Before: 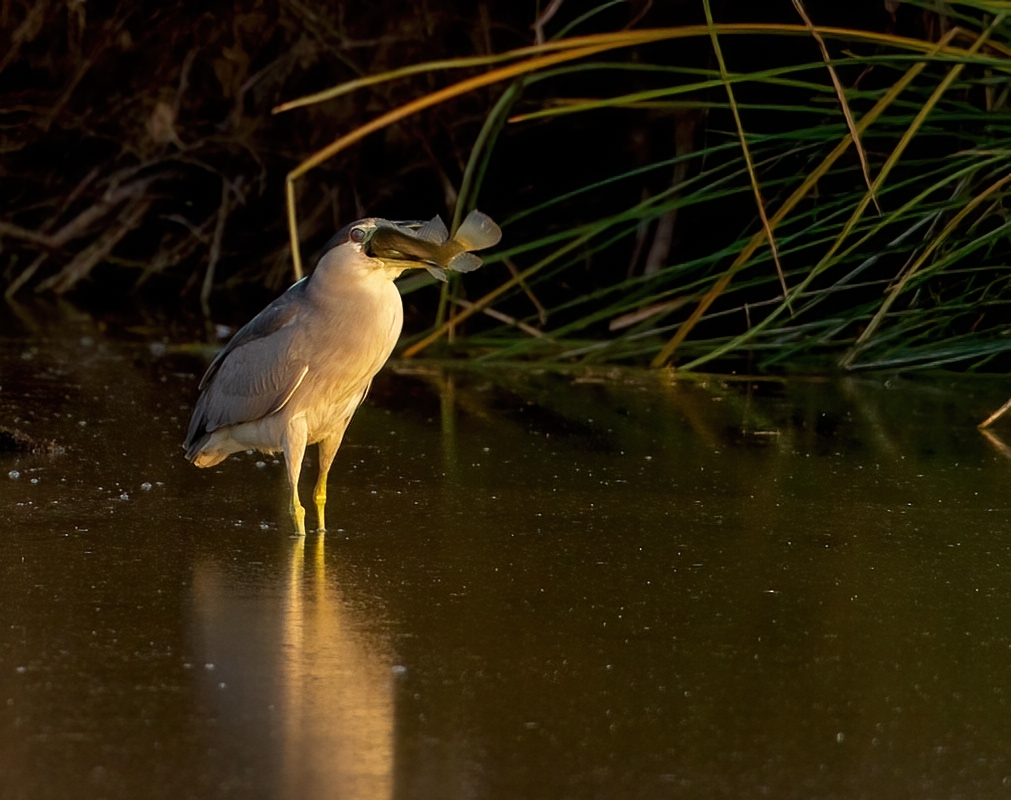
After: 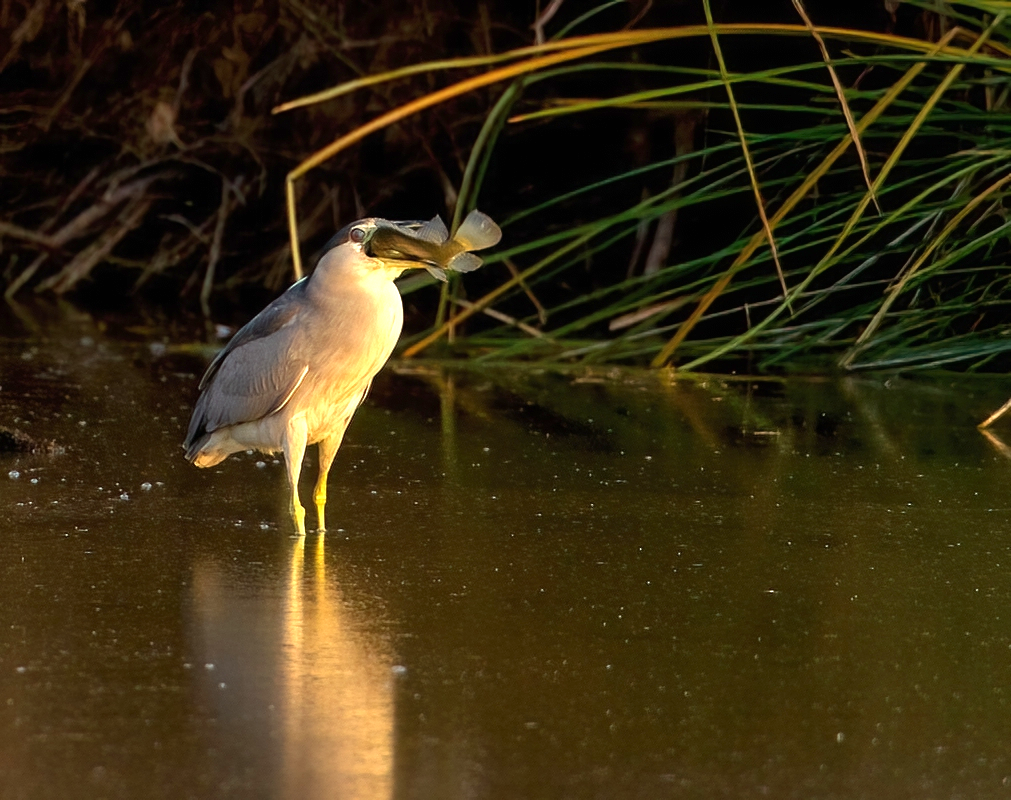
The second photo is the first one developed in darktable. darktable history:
exposure: black level correction 0, exposure 0.885 EV, compensate highlight preservation false
